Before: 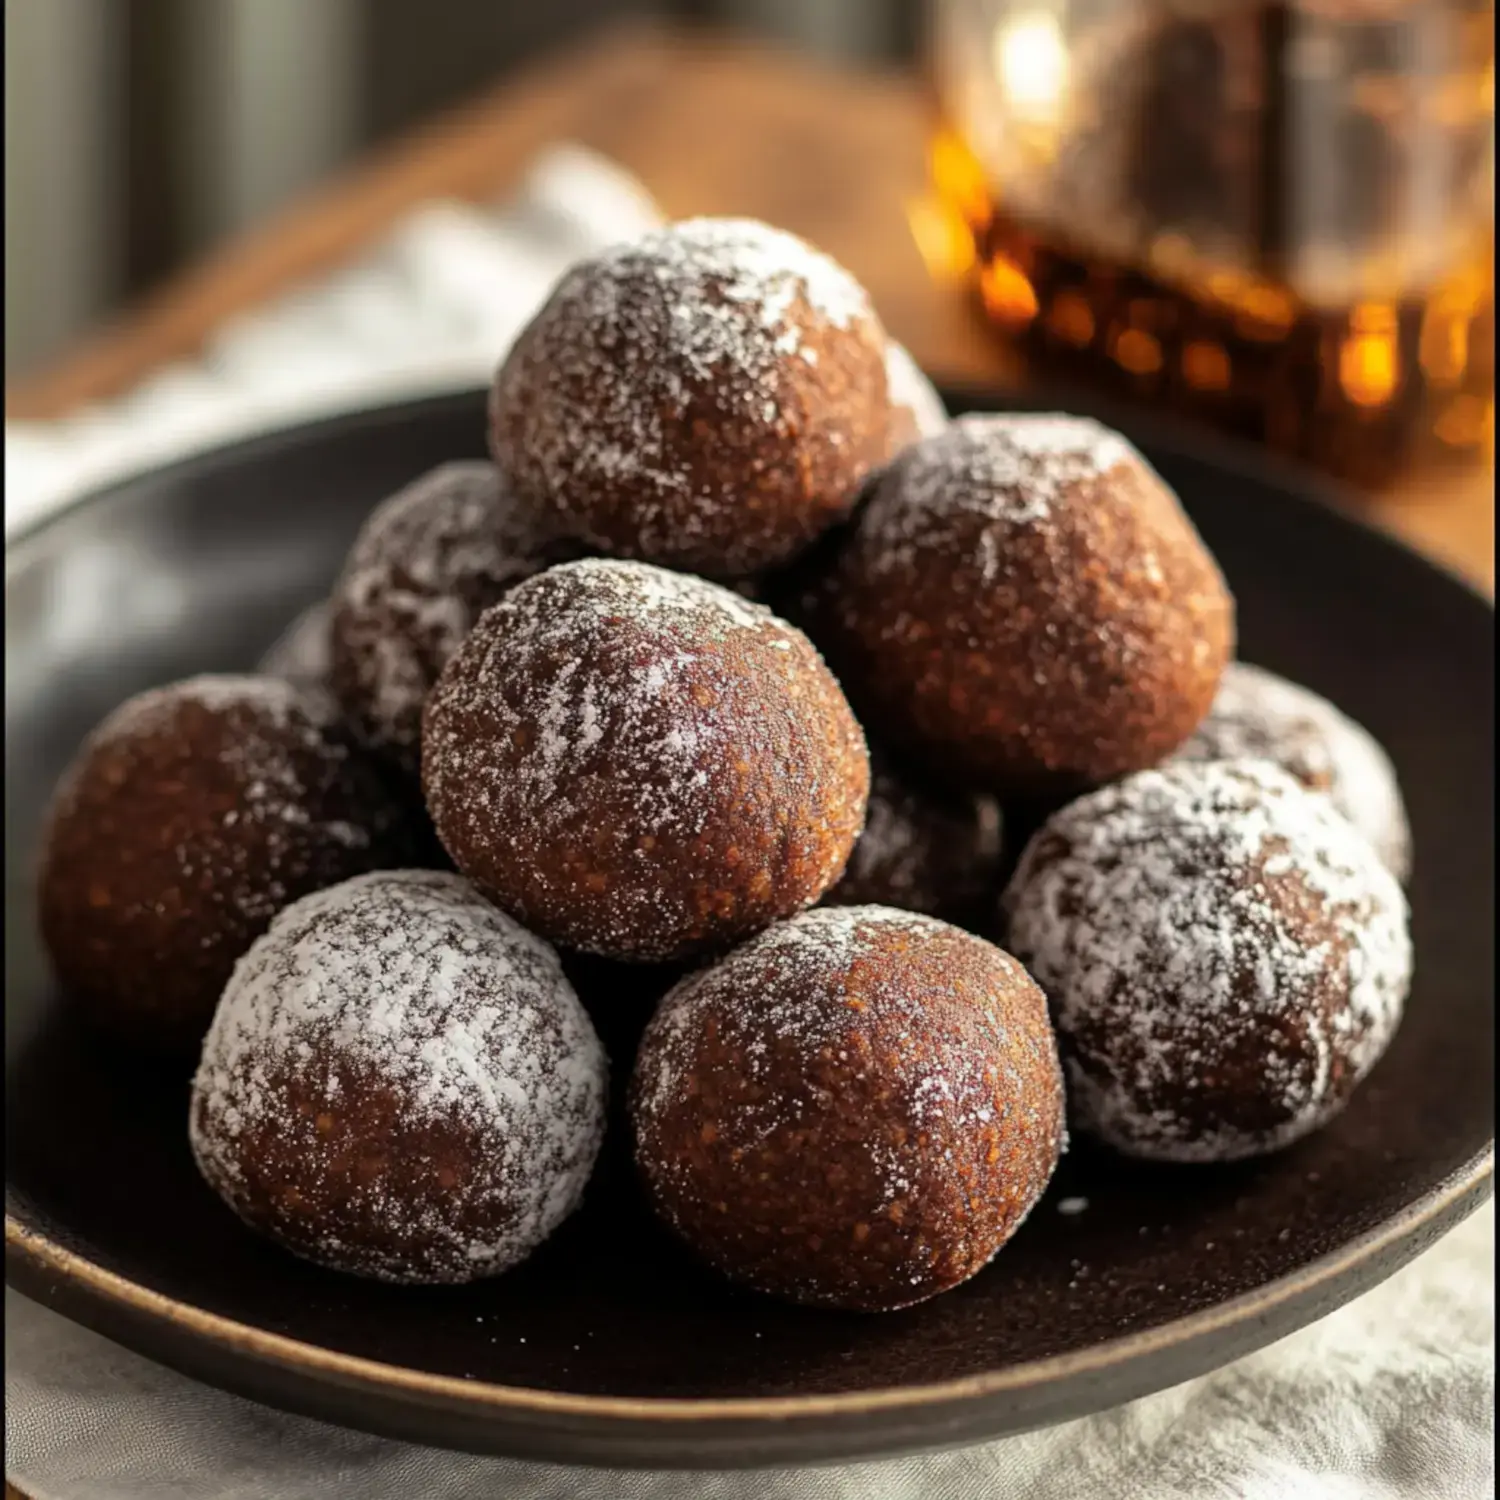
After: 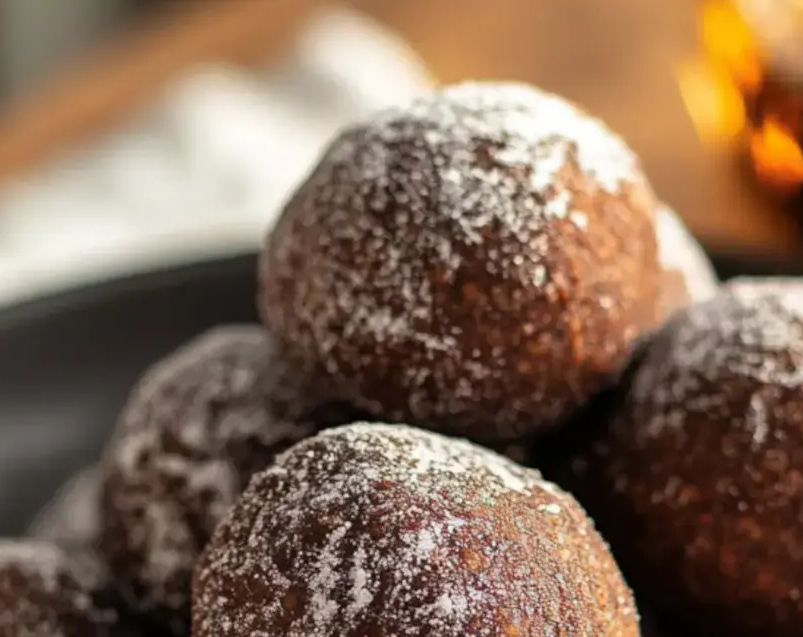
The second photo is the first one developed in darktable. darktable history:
crop: left 15.354%, top 9.069%, right 31.094%, bottom 48.408%
